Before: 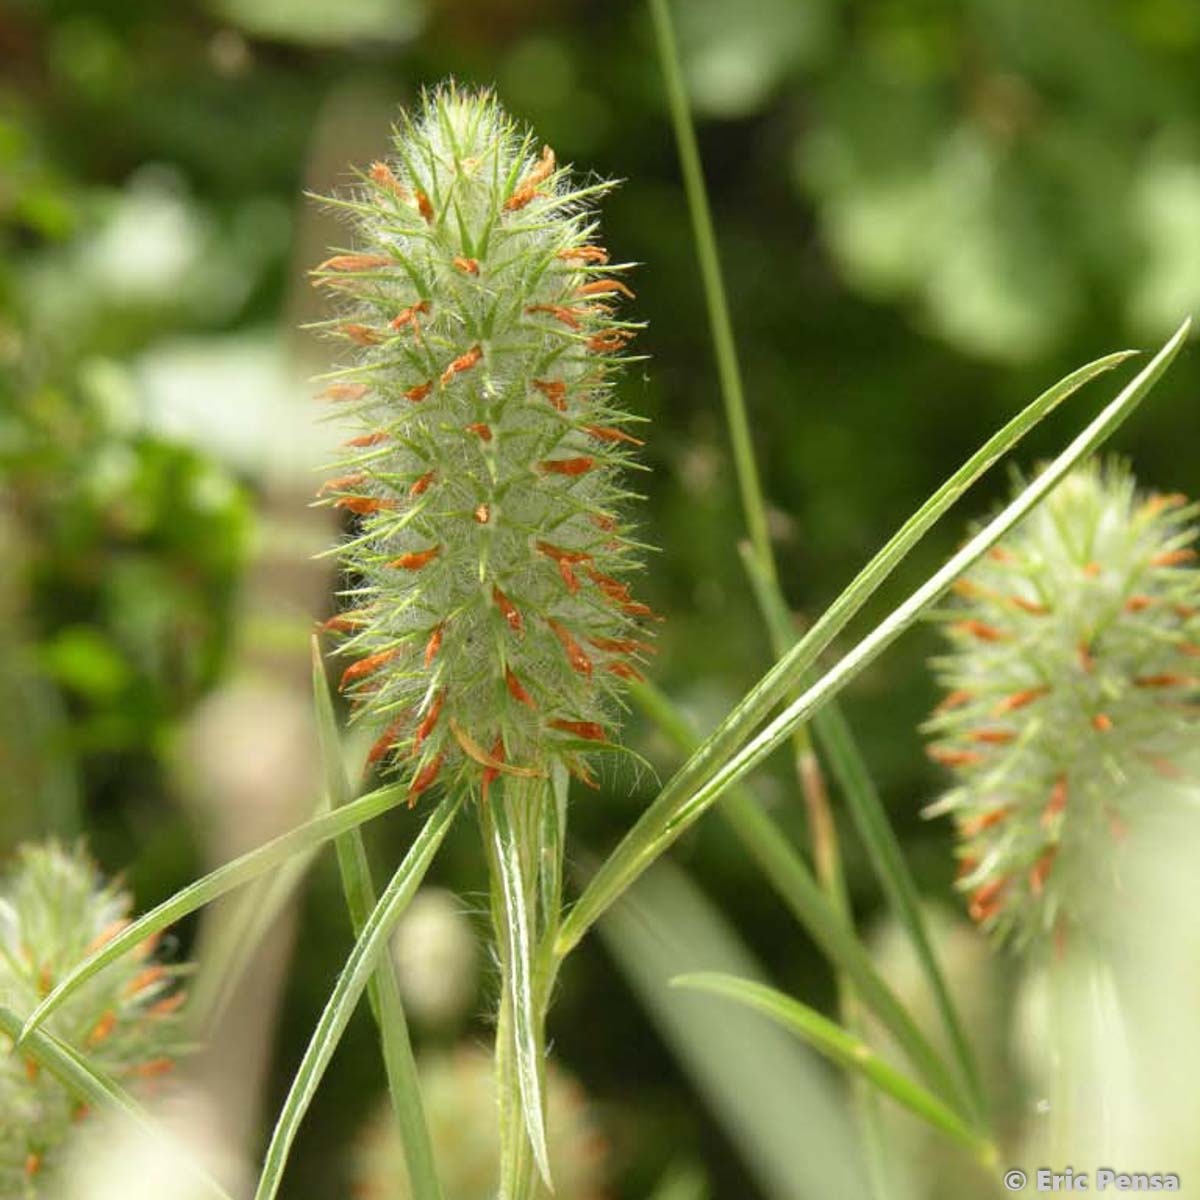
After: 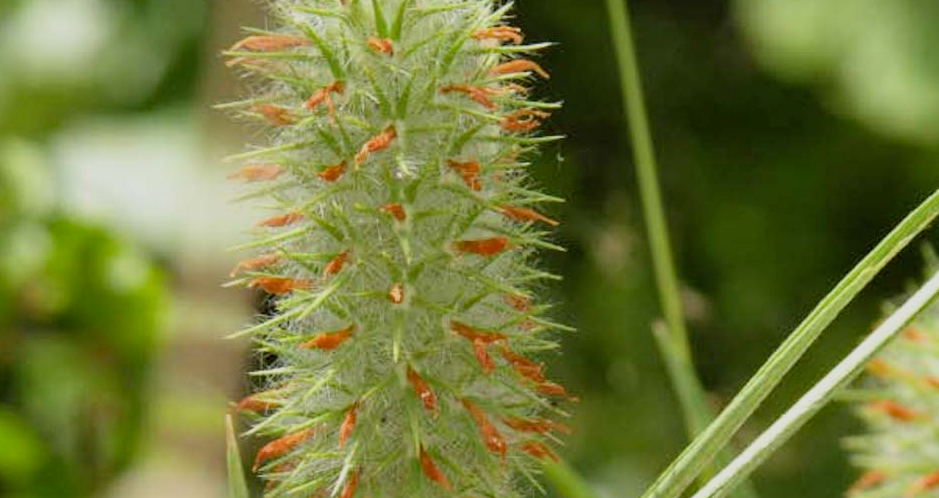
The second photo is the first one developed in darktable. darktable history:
filmic rgb: middle gray luminance 18.32%, black relative exposure -11.13 EV, white relative exposure 3.75 EV, target black luminance 0%, hardness 5.83, latitude 56.72%, contrast 0.964, shadows ↔ highlights balance 49.61%
haze removal: compatibility mode true, adaptive false
crop: left 7.211%, top 18.365%, right 14.497%, bottom 40.115%
